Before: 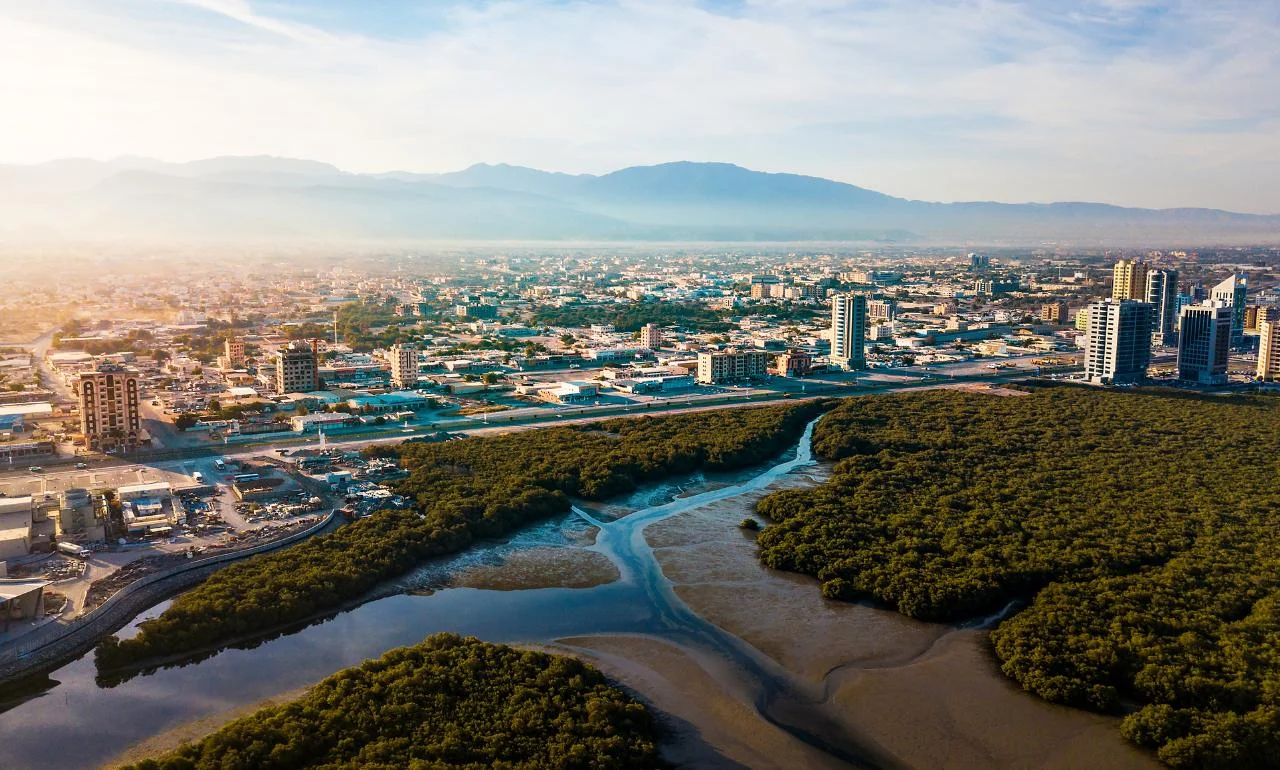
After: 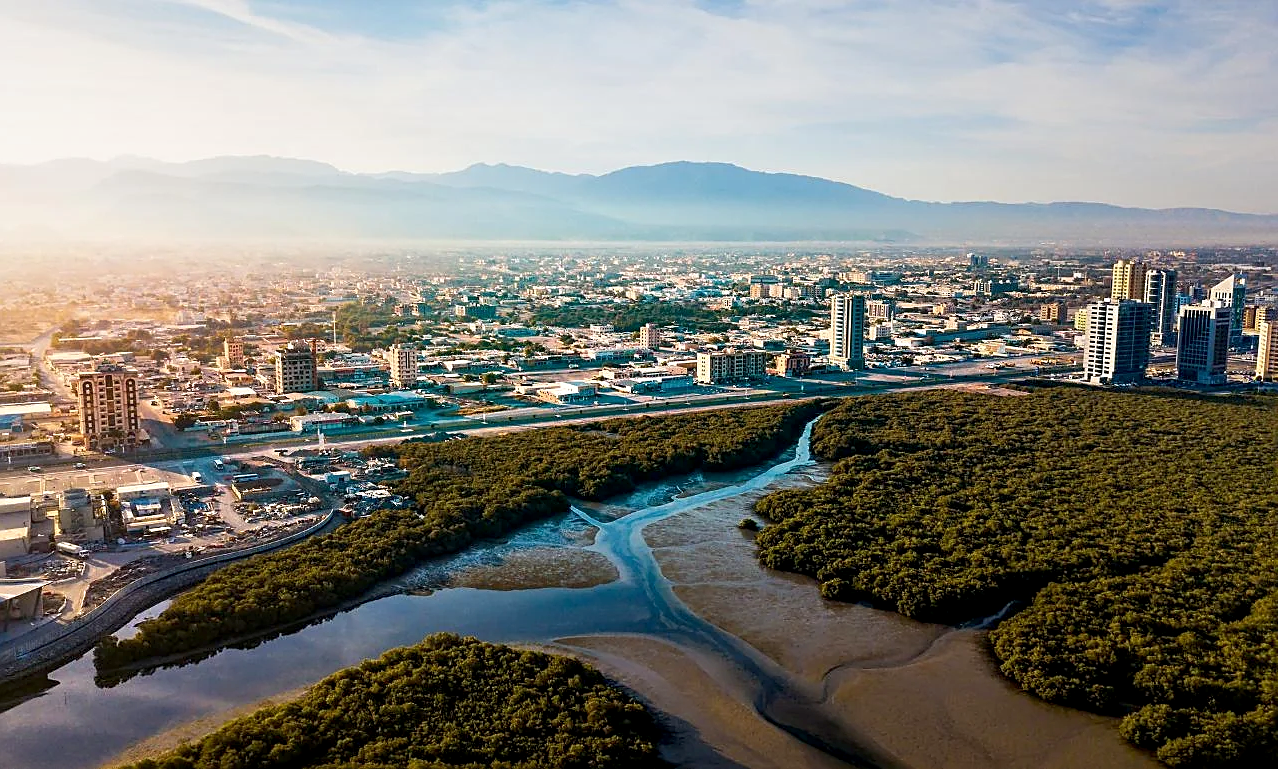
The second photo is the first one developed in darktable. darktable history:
crop and rotate: left 0.126%
sharpen: on, module defaults
graduated density: on, module defaults
exposure: black level correction 0.003, exposure 0.383 EV, compensate highlight preservation false
